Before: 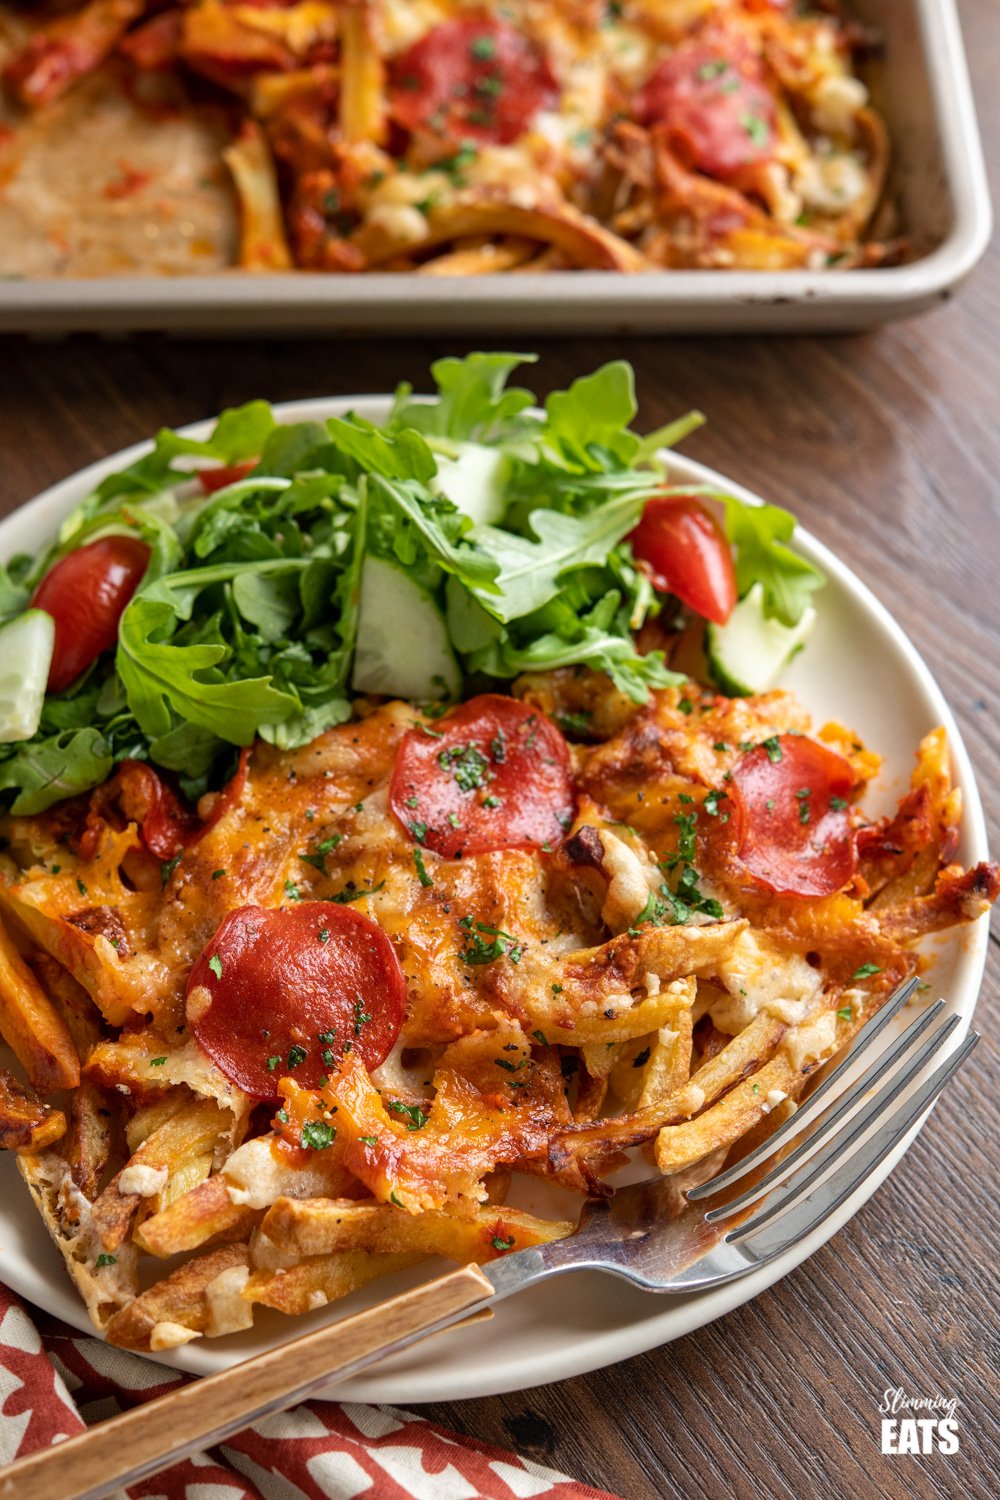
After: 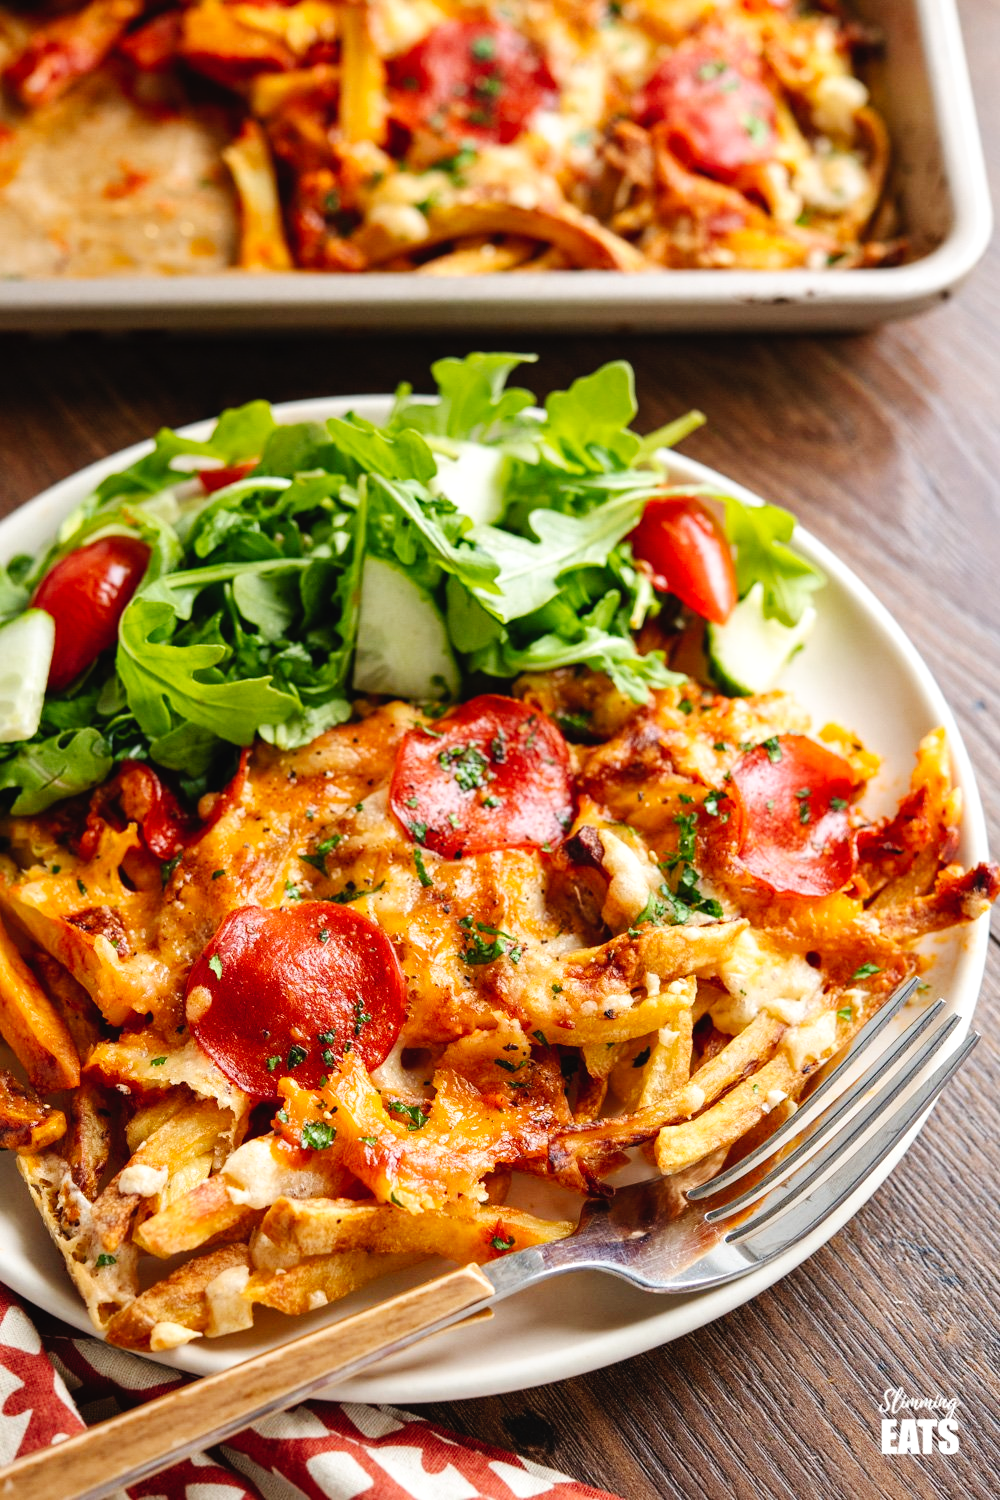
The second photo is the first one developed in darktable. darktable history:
levels: levels [0, 0.492, 0.984]
tone curve: curves: ch0 [(0, 0.023) (0.087, 0.065) (0.184, 0.168) (0.45, 0.54) (0.57, 0.683) (0.722, 0.825) (0.877, 0.948) (1, 1)]; ch1 [(0, 0) (0.388, 0.369) (0.44, 0.44) (0.489, 0.481) (0.534, 0.551) (0.657, 0.659) (1, 1)]; ch2 [(0, 0) (0.353, 0.317) (0.408, 0.427) (0.472, 0.46) (0.5, 0.496) (0.537, 0.539) (0.576, 0.592) (0.625, 0.631) (1, 1)], preserve colors none
